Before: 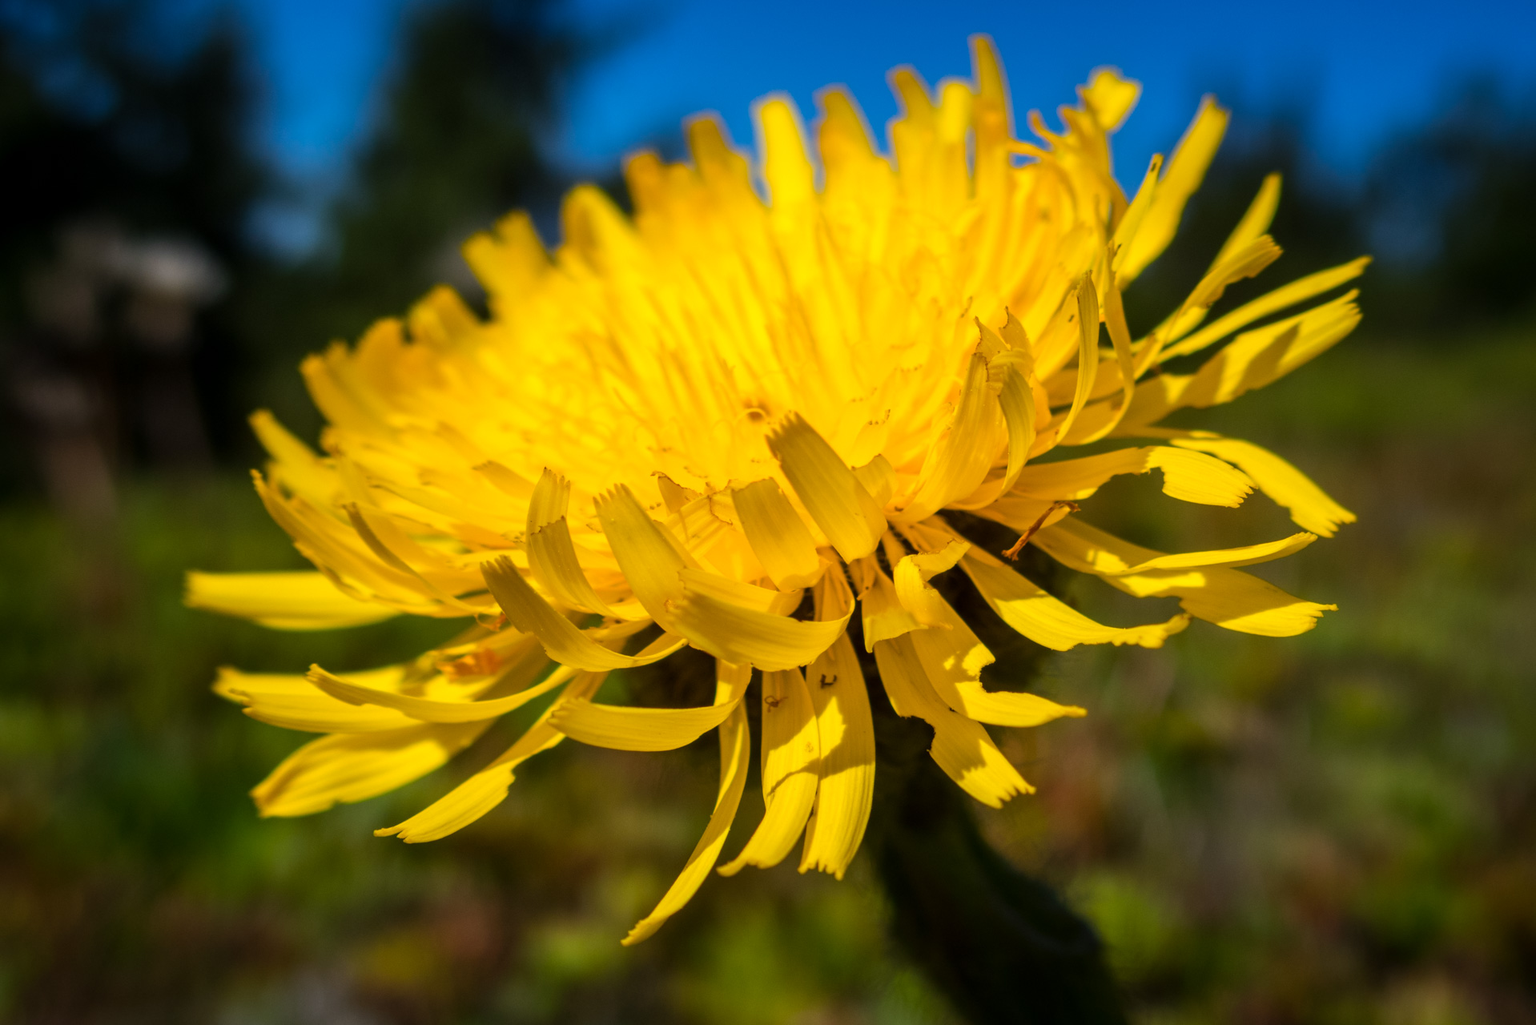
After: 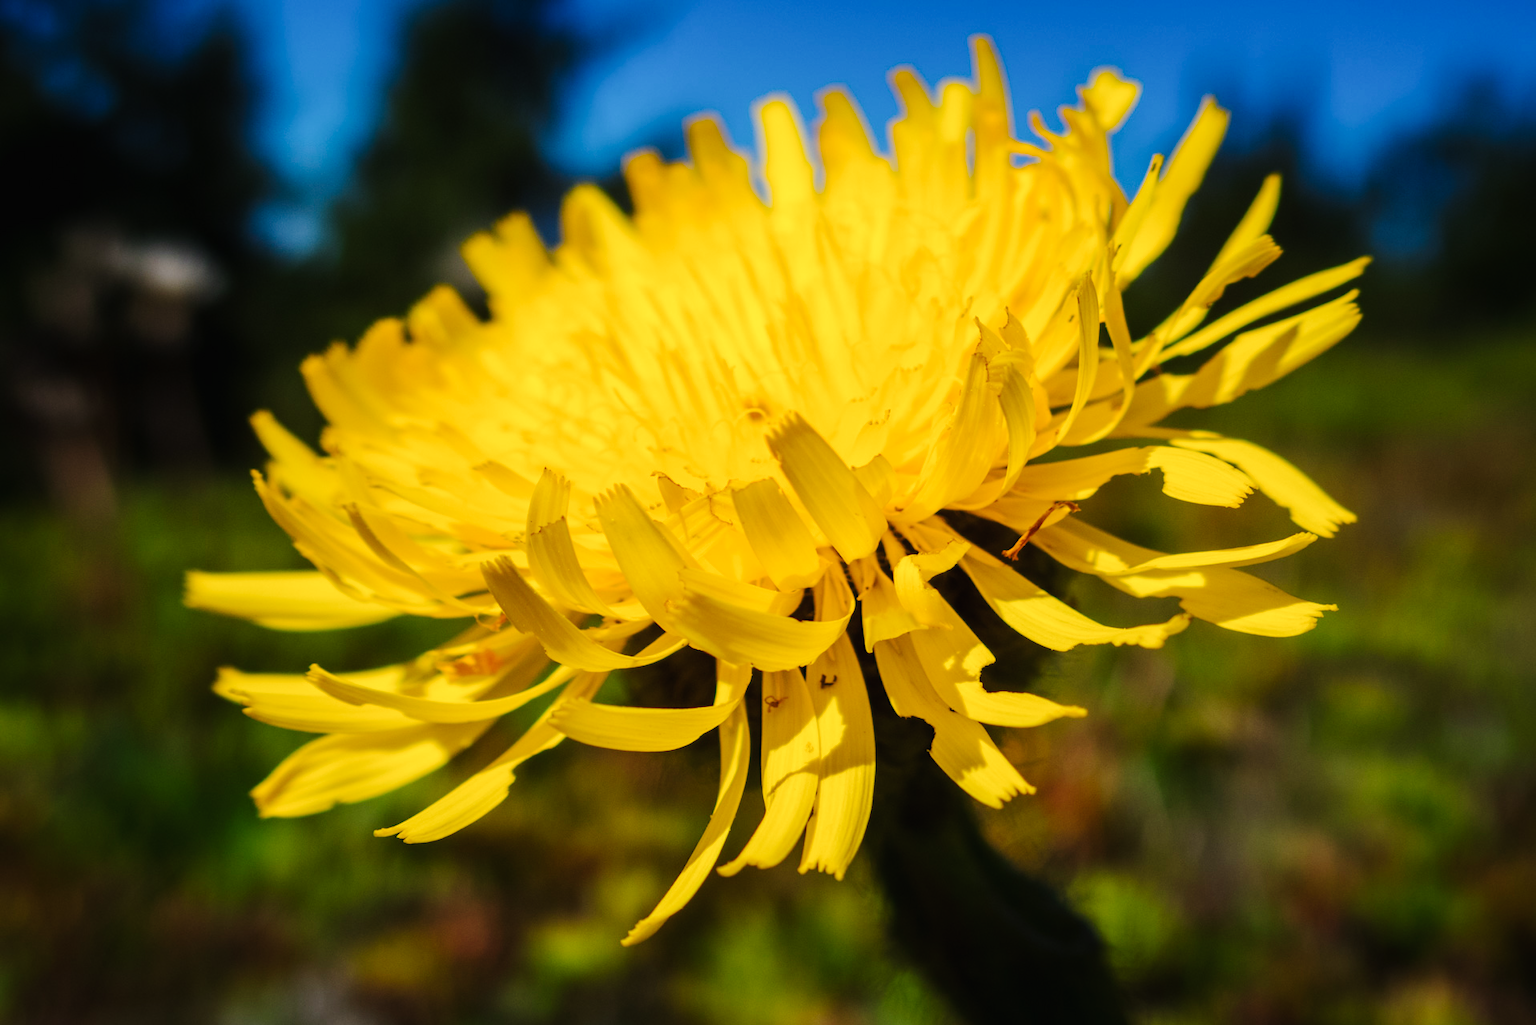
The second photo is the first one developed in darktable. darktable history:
tone curve: curves: ch0 [(0, 0.01) (0.097, 0.07) (0.204, 0.173) (0.447, 0.517) (0.539, 0.624) (0.733, 0.791) (0.879, 0.898) (1, 0.98)]; ch1 [(0, 0) (0.393, 0.415) (0.447, 0.448) (0.485, 0.494) (0.523, 0.509) (0.545, 0.541) (0.574, 0.561) (0.648, 0.674) (1, 1)]; ch2 [(0, 0) (0.369, 0.388) (0.449, 0.431) (0.499, 0.5) (0.521, 0.51) (0.53, 0.54) (0.564, 0.569) (0.674, 0.735) (1, 1)], preserve colors none
